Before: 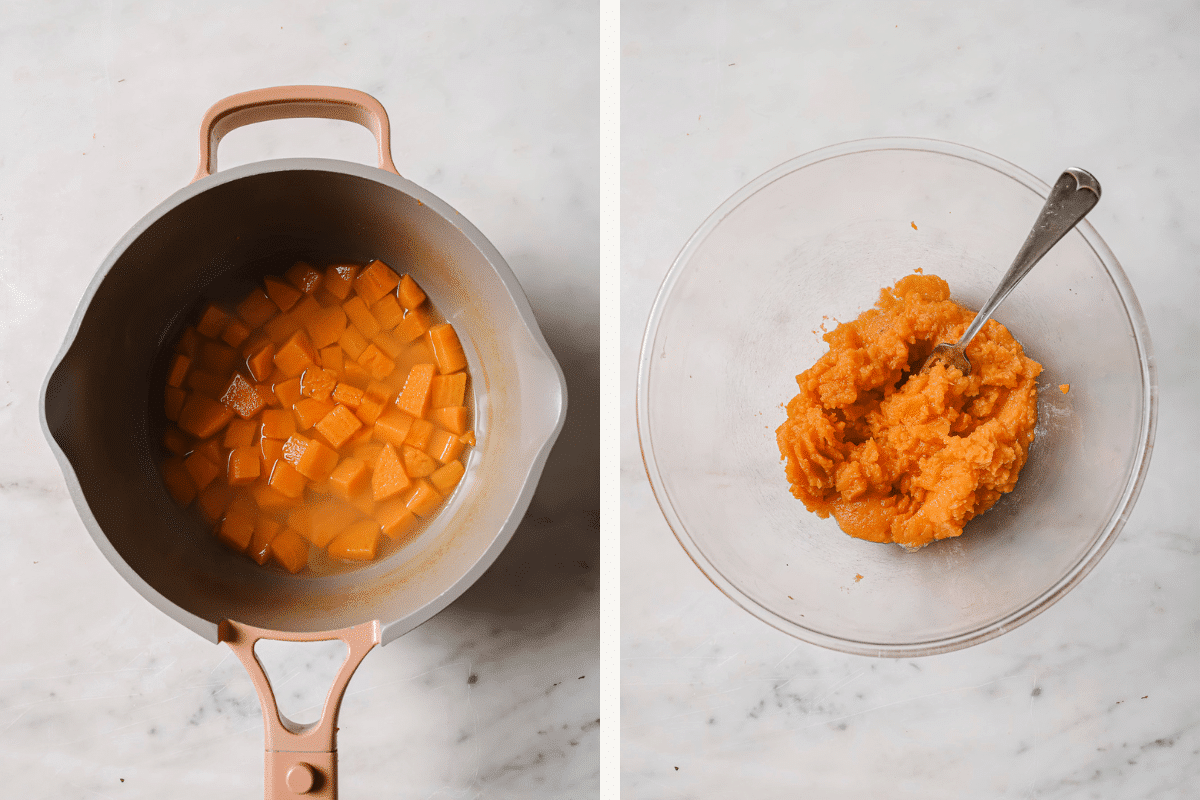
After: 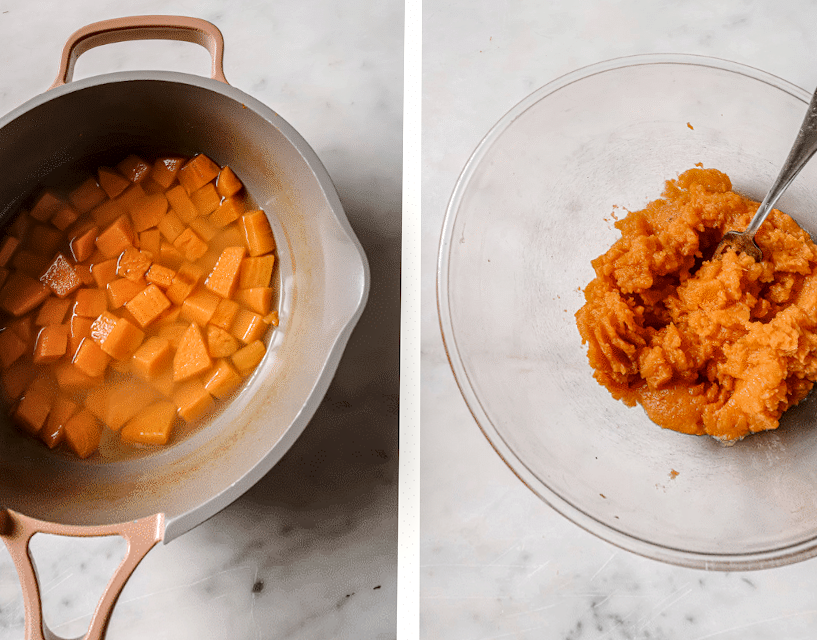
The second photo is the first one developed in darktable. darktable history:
local contrast: highlights 25%, detail 150%
crop and rotate: left 7.196%, top 4.574%, right 10.605%, bottom 13.178%
rotate and perspective: rotation 0.72°, lens shift (vertical) -0.352, lens shift (horizontal) -0.051, crop left 0.152, crop right 0.859, crop top 0.019, crop bottom 0.964
